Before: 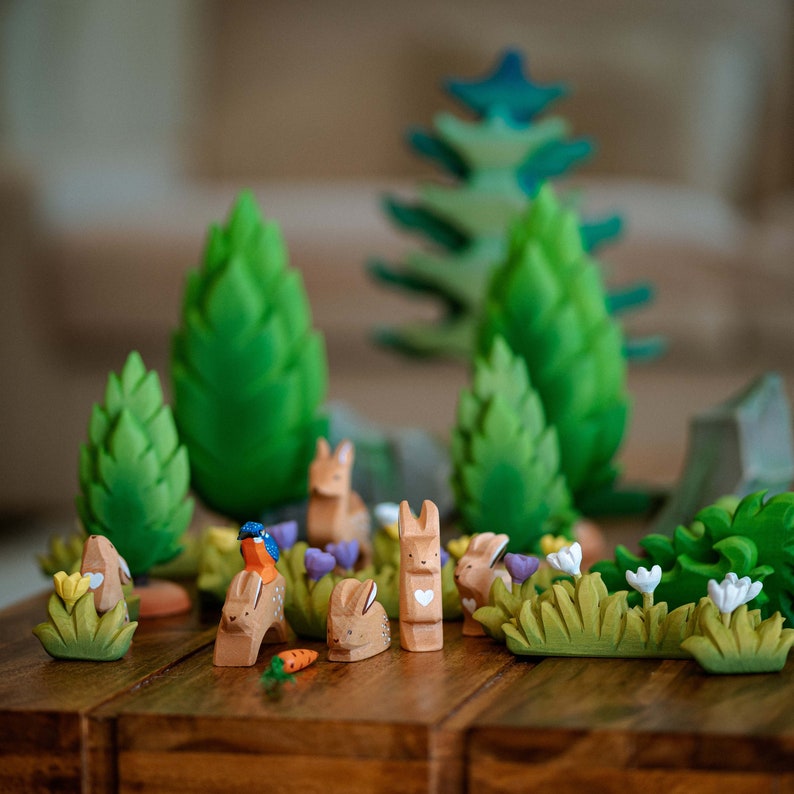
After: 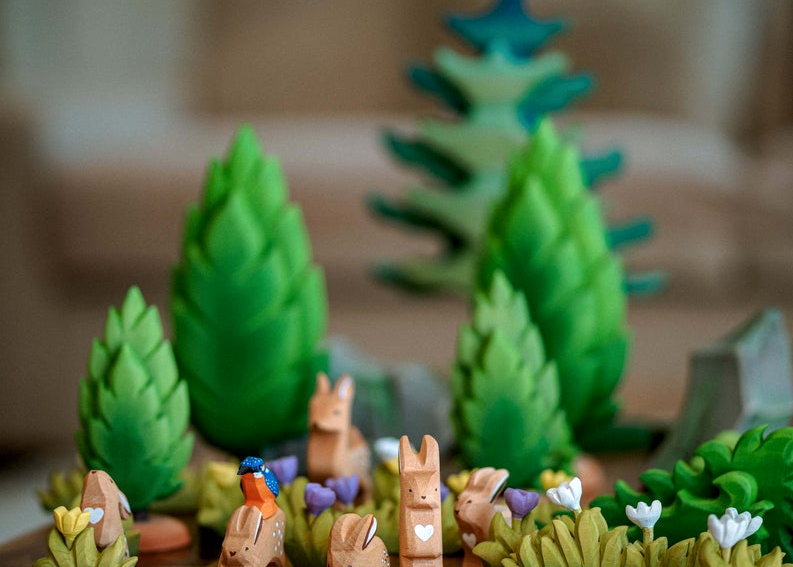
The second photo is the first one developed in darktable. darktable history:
local contrast: on, module defaults
crop and rotate: top 8.271%, bottom 20.314%
